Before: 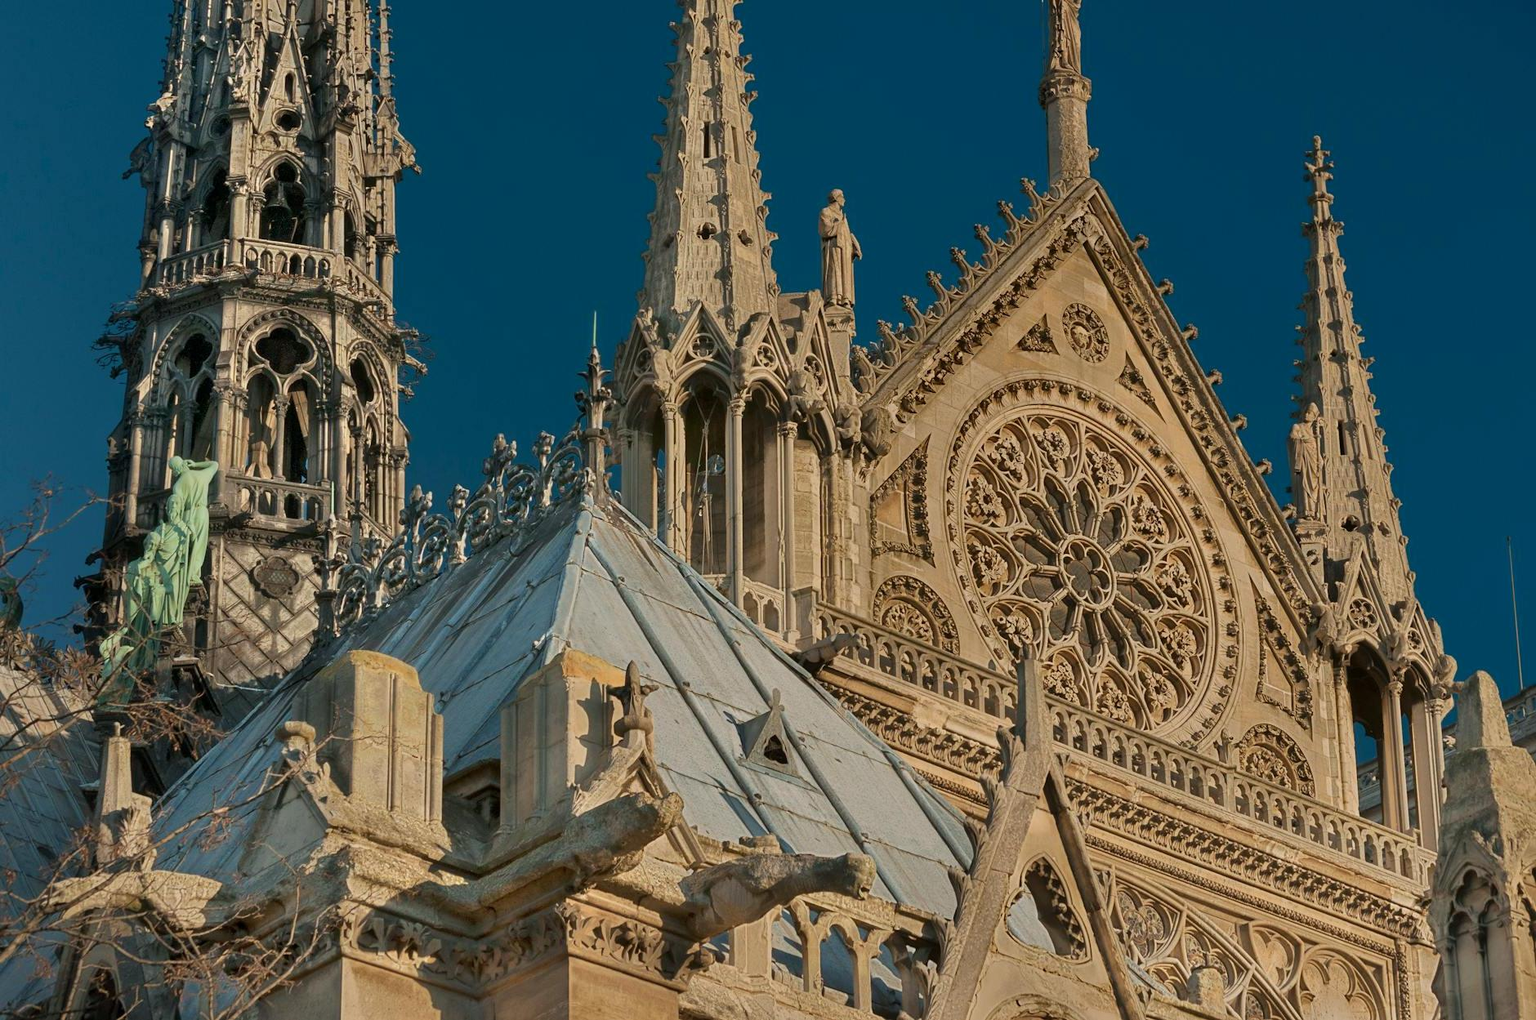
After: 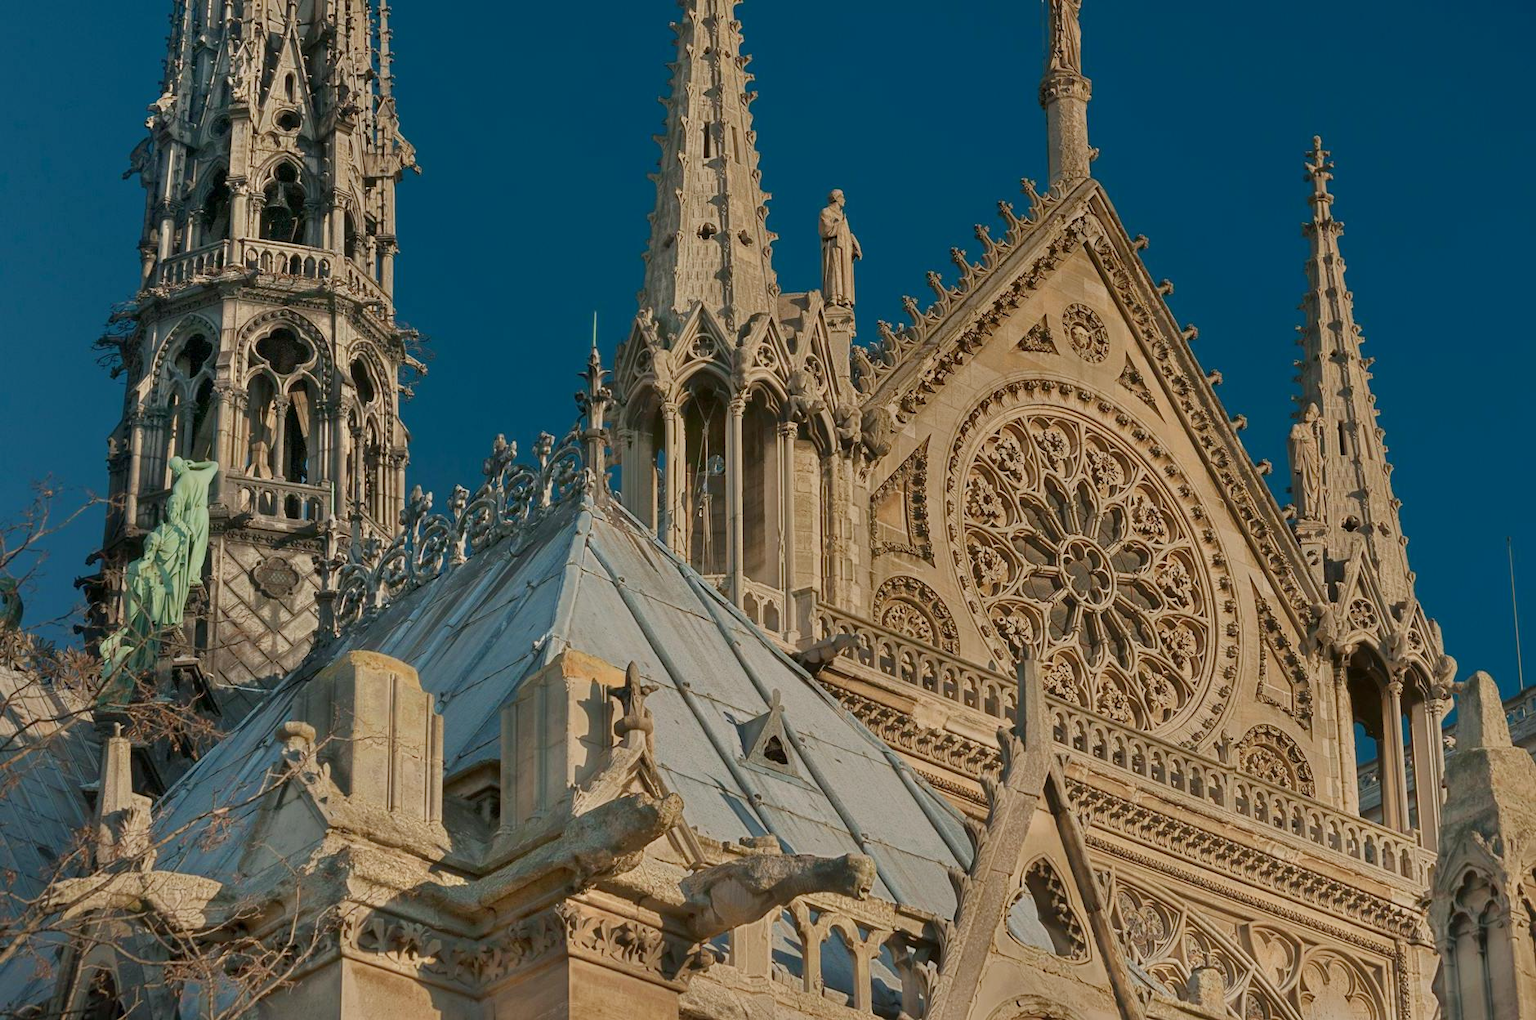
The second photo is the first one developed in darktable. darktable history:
color balance rgb: shadows lift › hue 85.02°, perceptual saturation grading › global saturation -1.867%, perceptual saturation grading › highlights -7.759%, perceptual saturation grading › mid-tones 8.227%, perceptual saturation grading › shadows 3.56%, global vibrance -7.762%, contrast -12.404%, saturation formula JzAzBz (2021)
